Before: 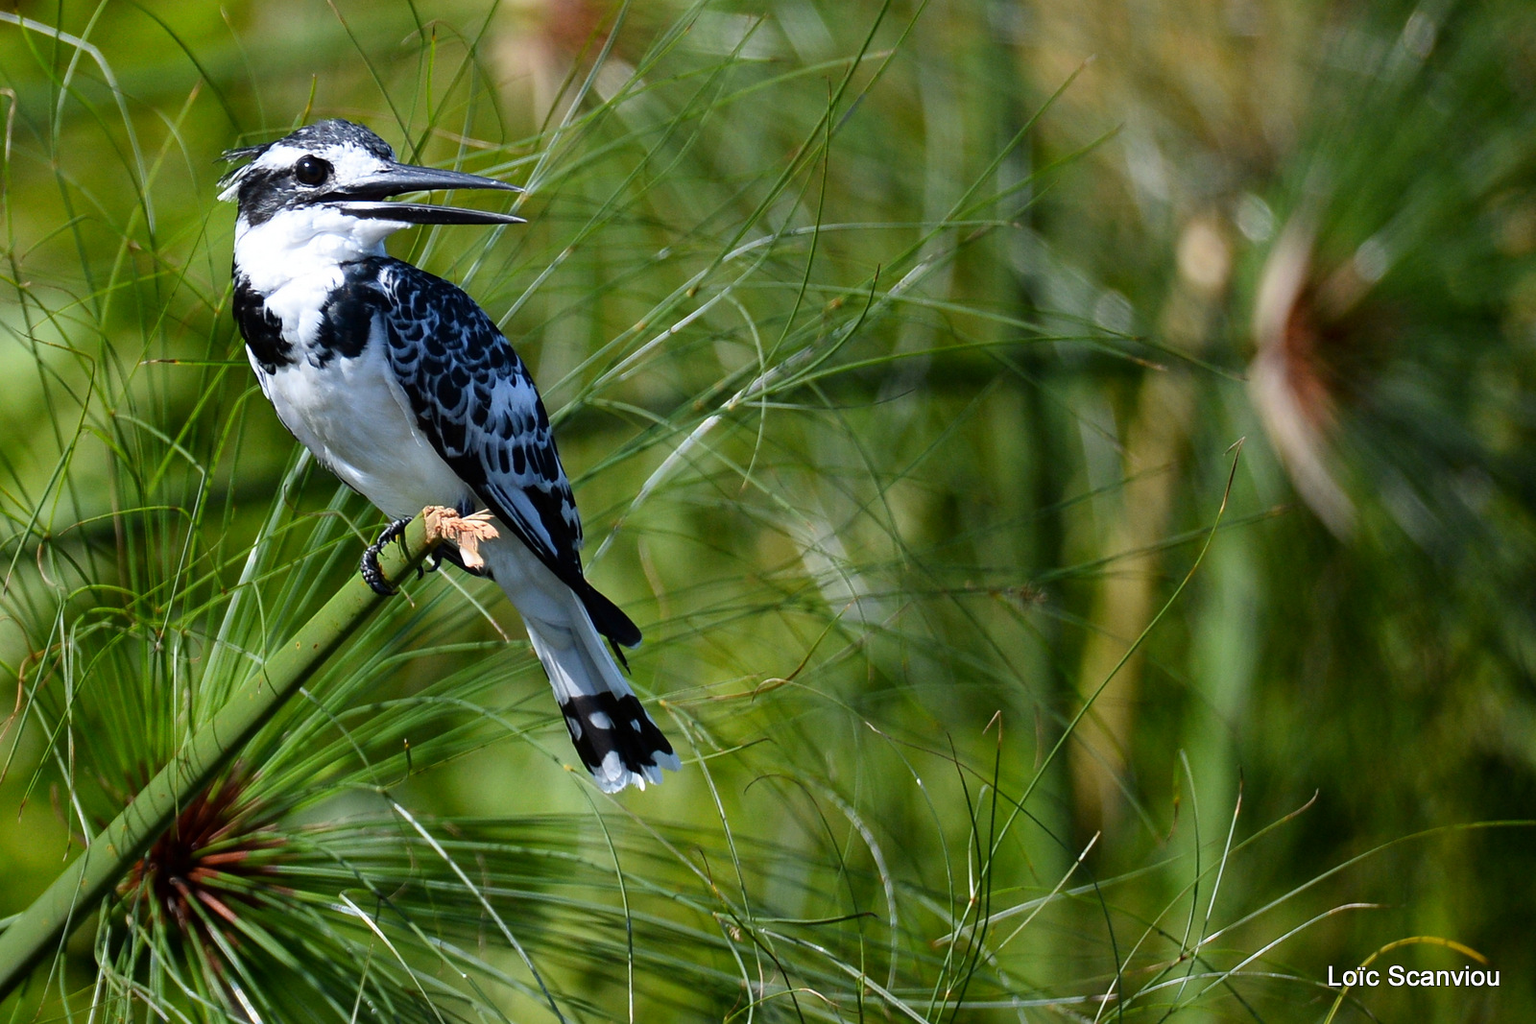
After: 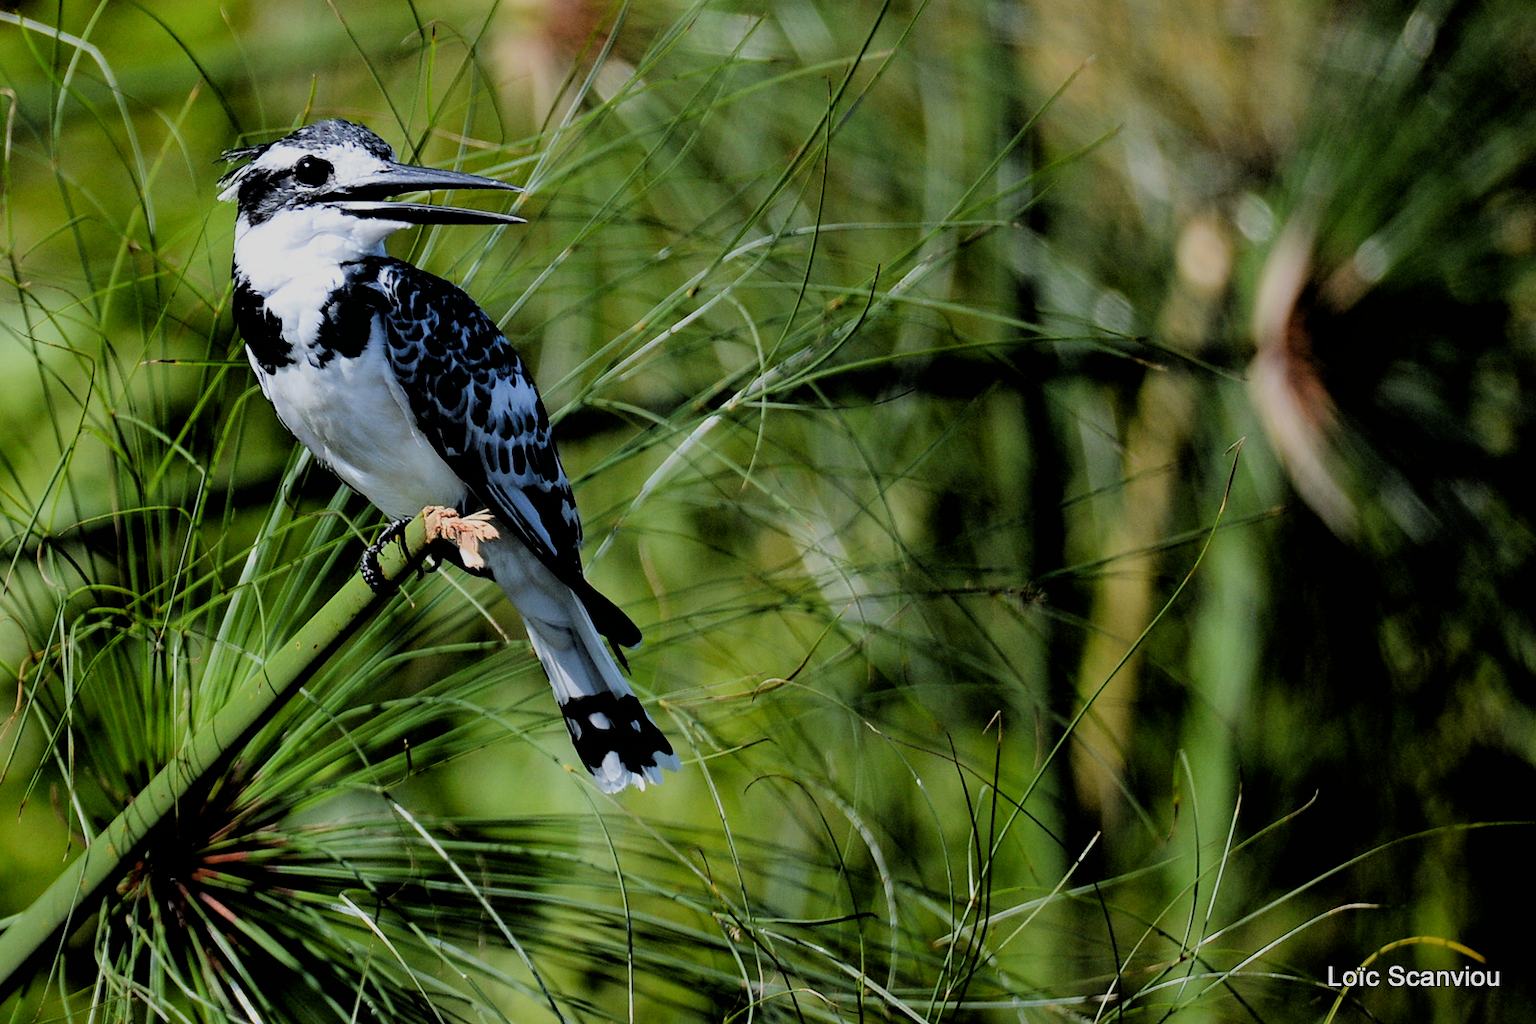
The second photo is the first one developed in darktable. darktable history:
filmic rgb: black relative exposure -2.84 EV, white relative exposure 4.56 EV, hardness 1.74, contrast 1.245
